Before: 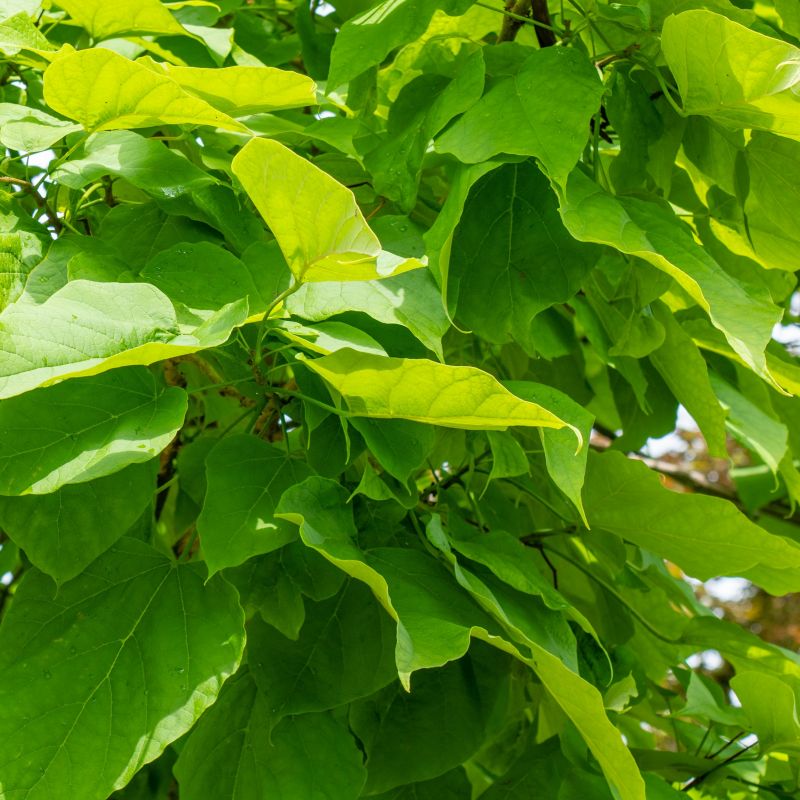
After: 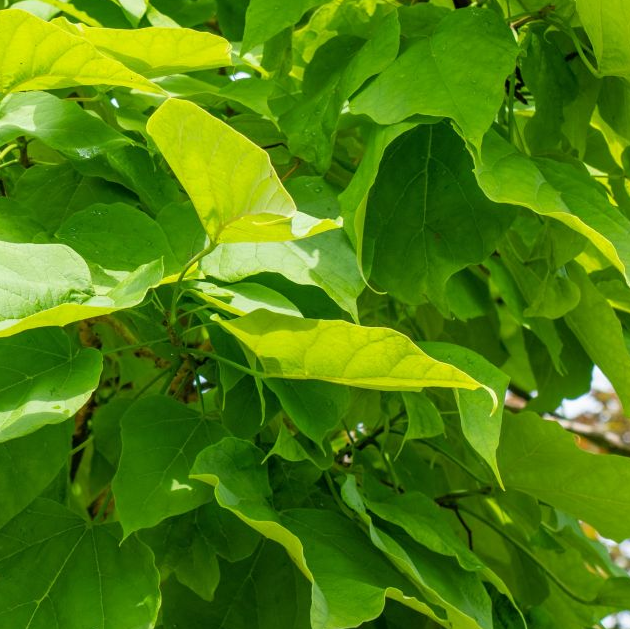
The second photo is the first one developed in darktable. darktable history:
crop and rotate: left 10.705%, top 5.045%, right 10.472%, bottom 16.322%
